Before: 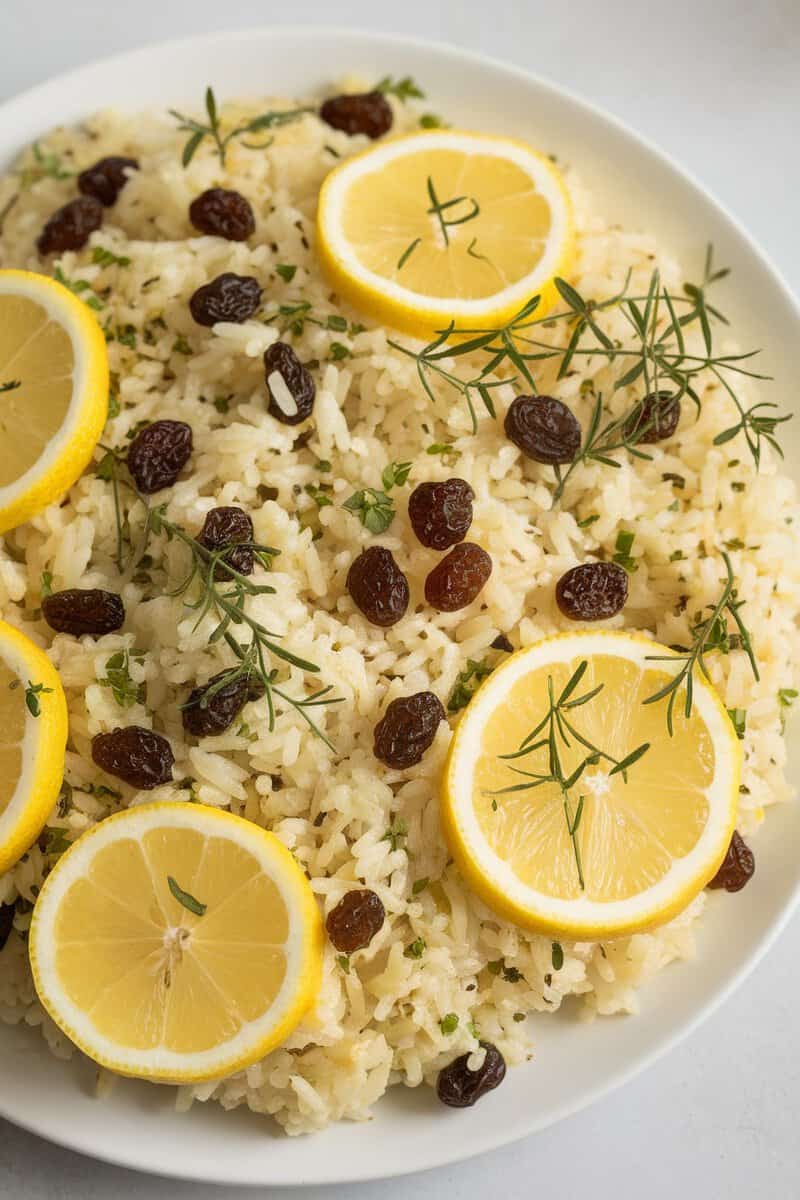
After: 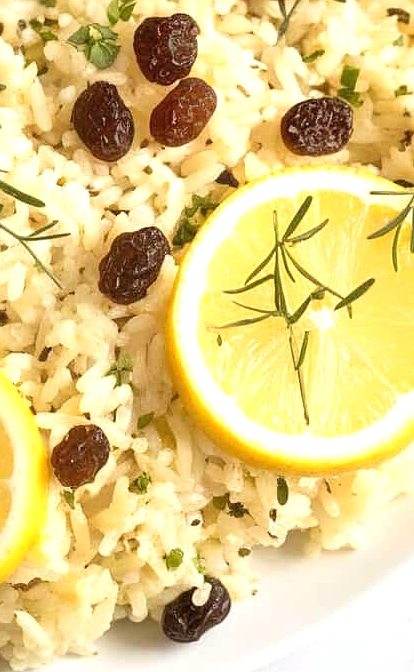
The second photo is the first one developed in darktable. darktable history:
crop: left 34.479%, top 38.822%, right 13.718%, bottom 5.172%
sharpen: amount 0.2
exposure: black level correction 0, exposure 0.7 EV, compensate exposure bias true, compensate highlight preservation false
